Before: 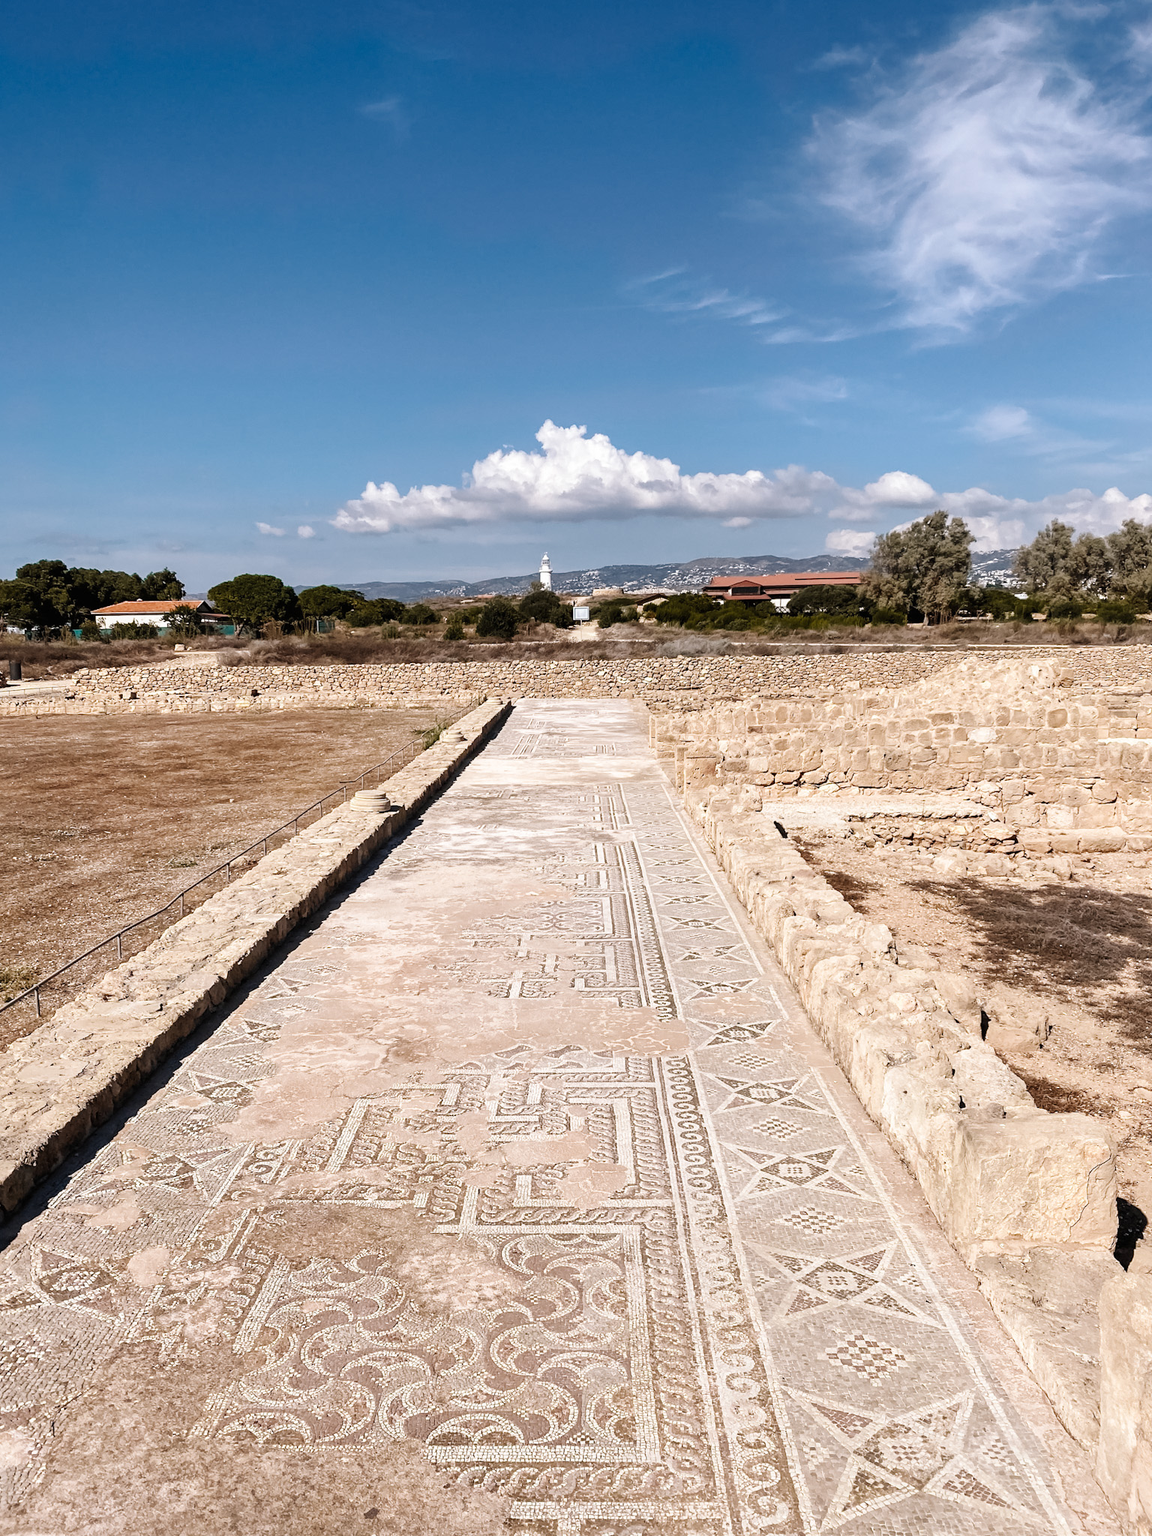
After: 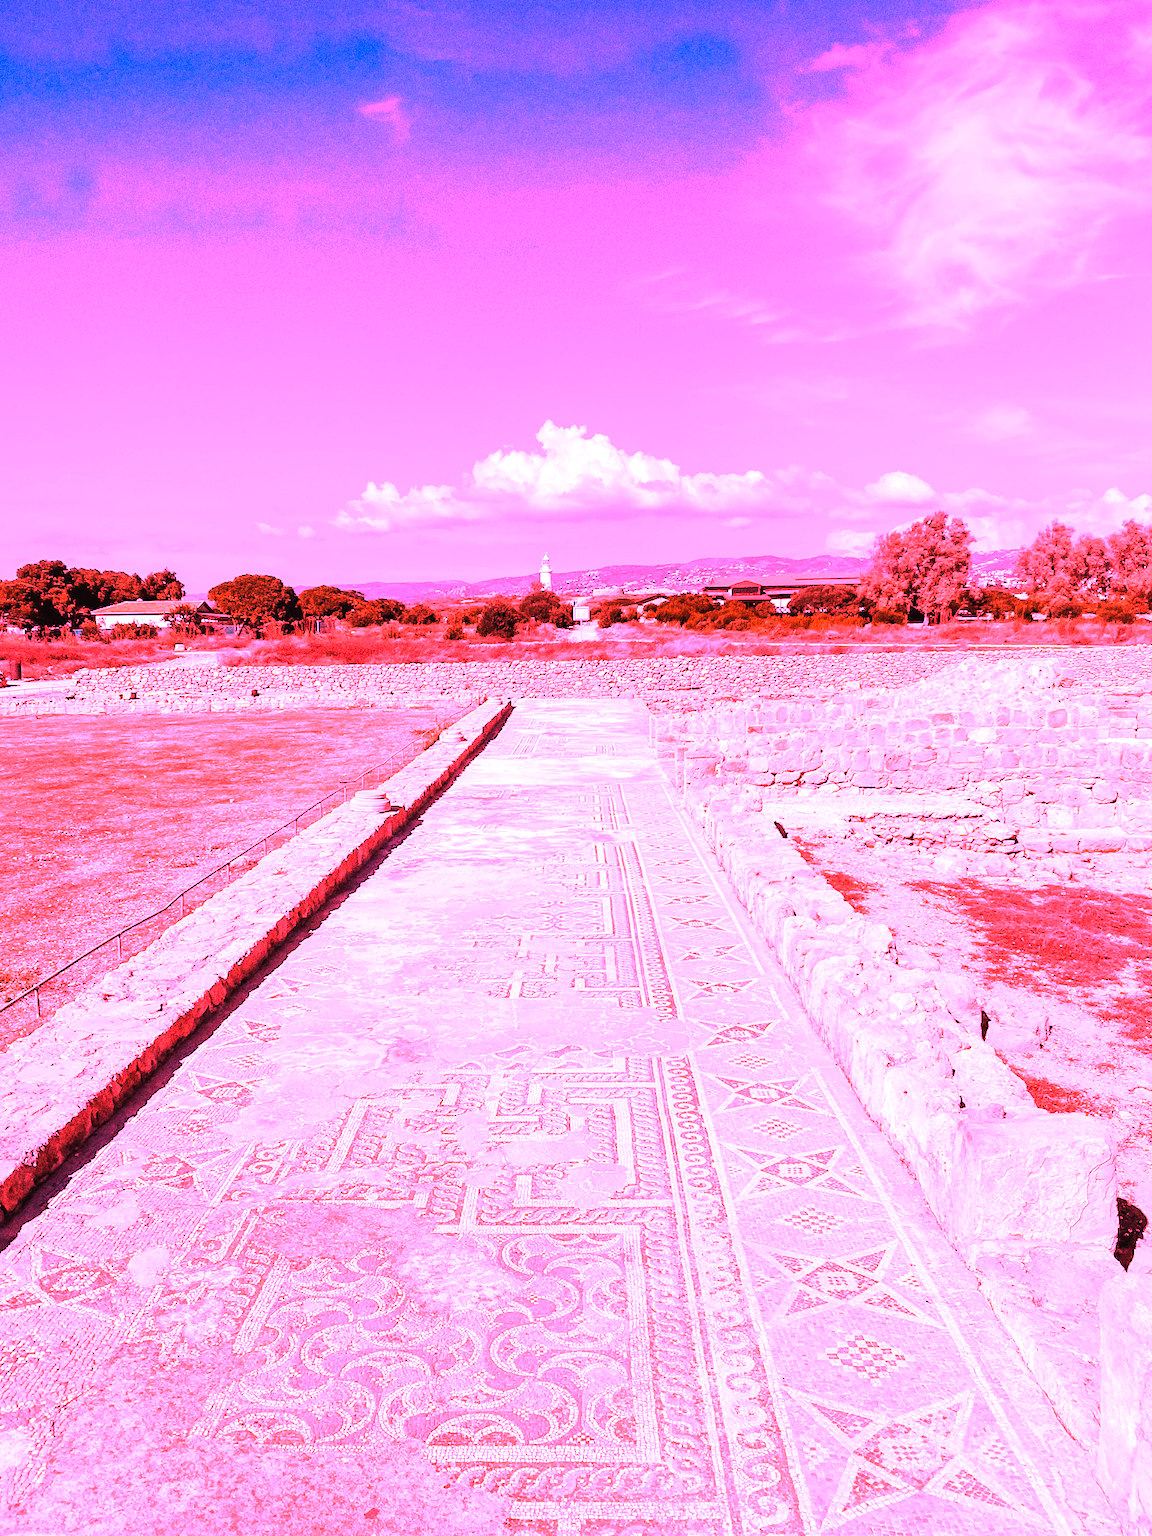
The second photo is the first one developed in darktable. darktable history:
exposure: black level correction -0.001, exposure 0.08 EV, compensate highlight preservation false
white balance: red 4.26, blue 1.802
grain: coarseness 0.09 ISO, strength 40%
